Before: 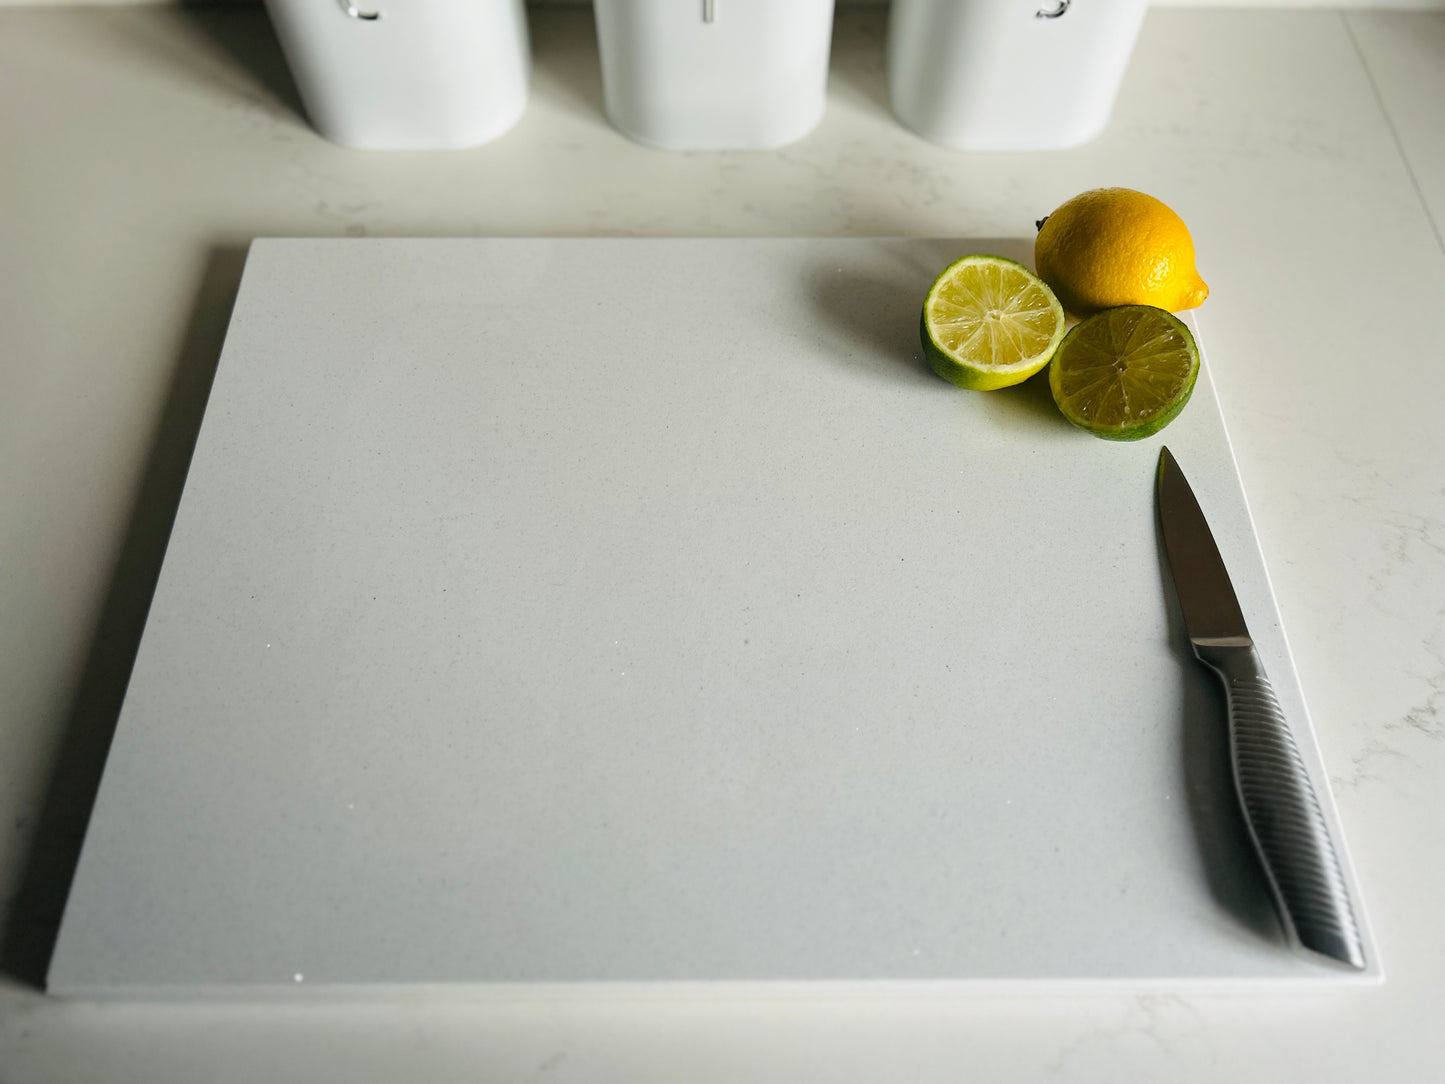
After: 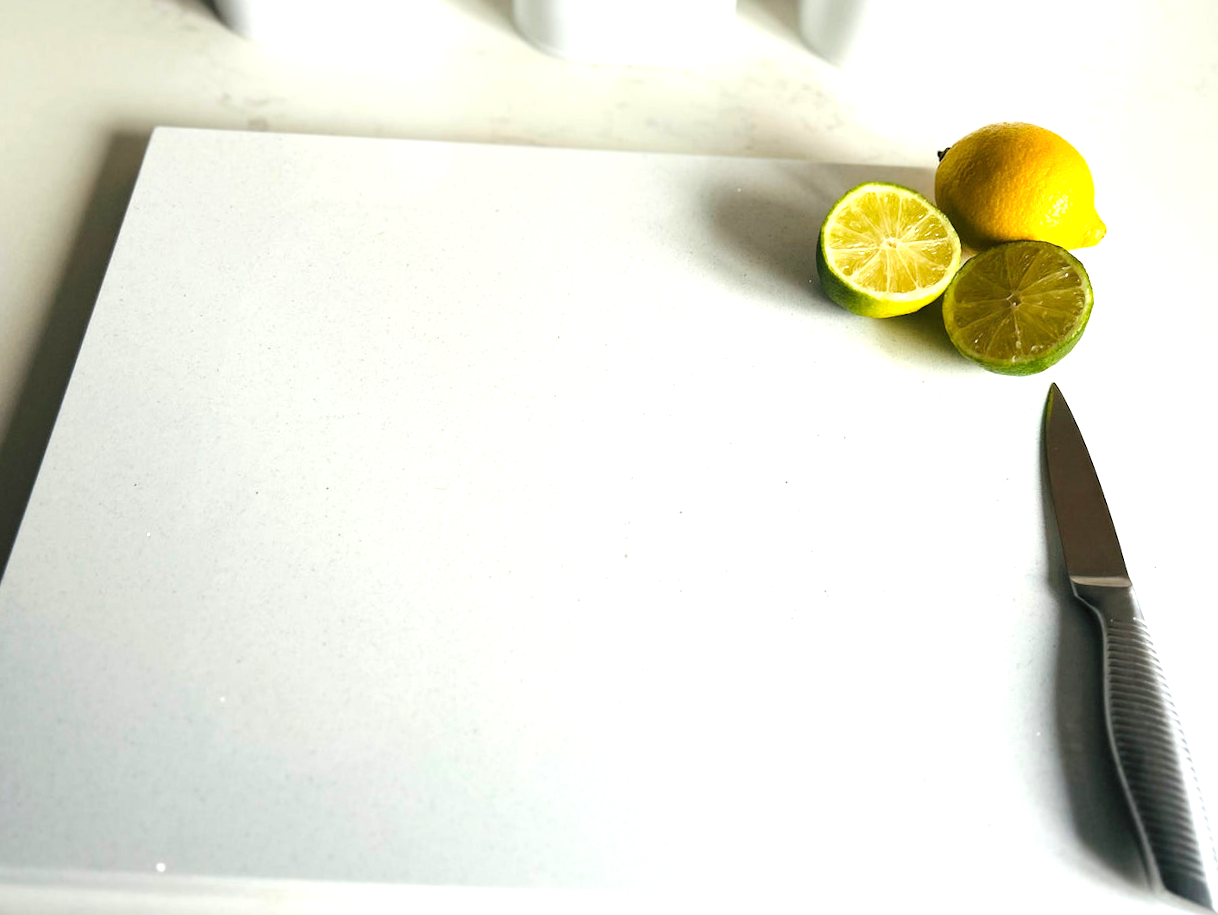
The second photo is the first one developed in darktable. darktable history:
exposure: exposure 1 EV, compensate highlight preservation false
crop and rotate: angle -3.06°, left 5.082%, top 5.185%, right 4.713%, bottom 4.448%
